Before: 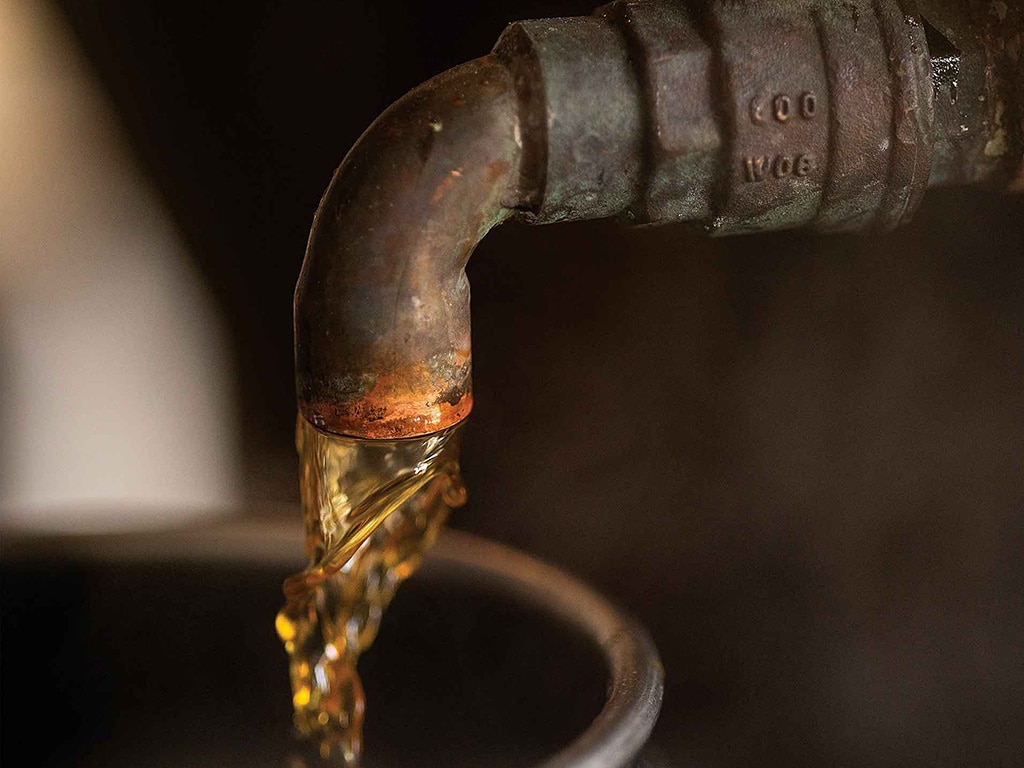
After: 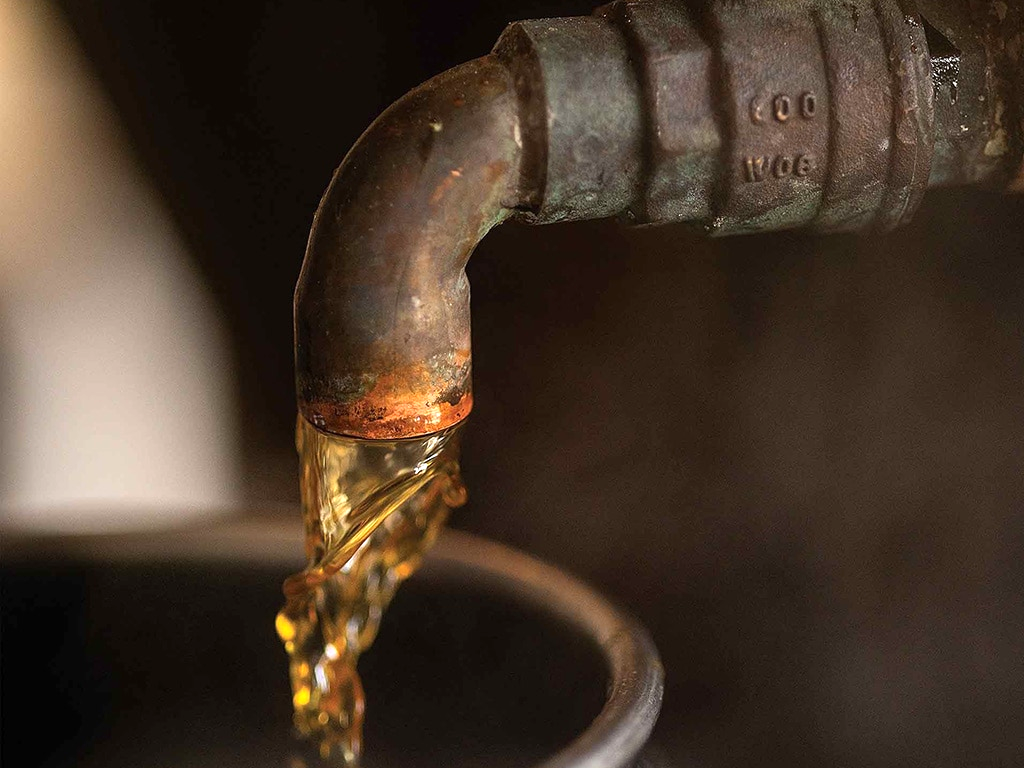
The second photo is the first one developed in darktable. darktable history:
exposure: exposure 0.4 EV, compensate highlight preservation false
white balance: emerald 1
